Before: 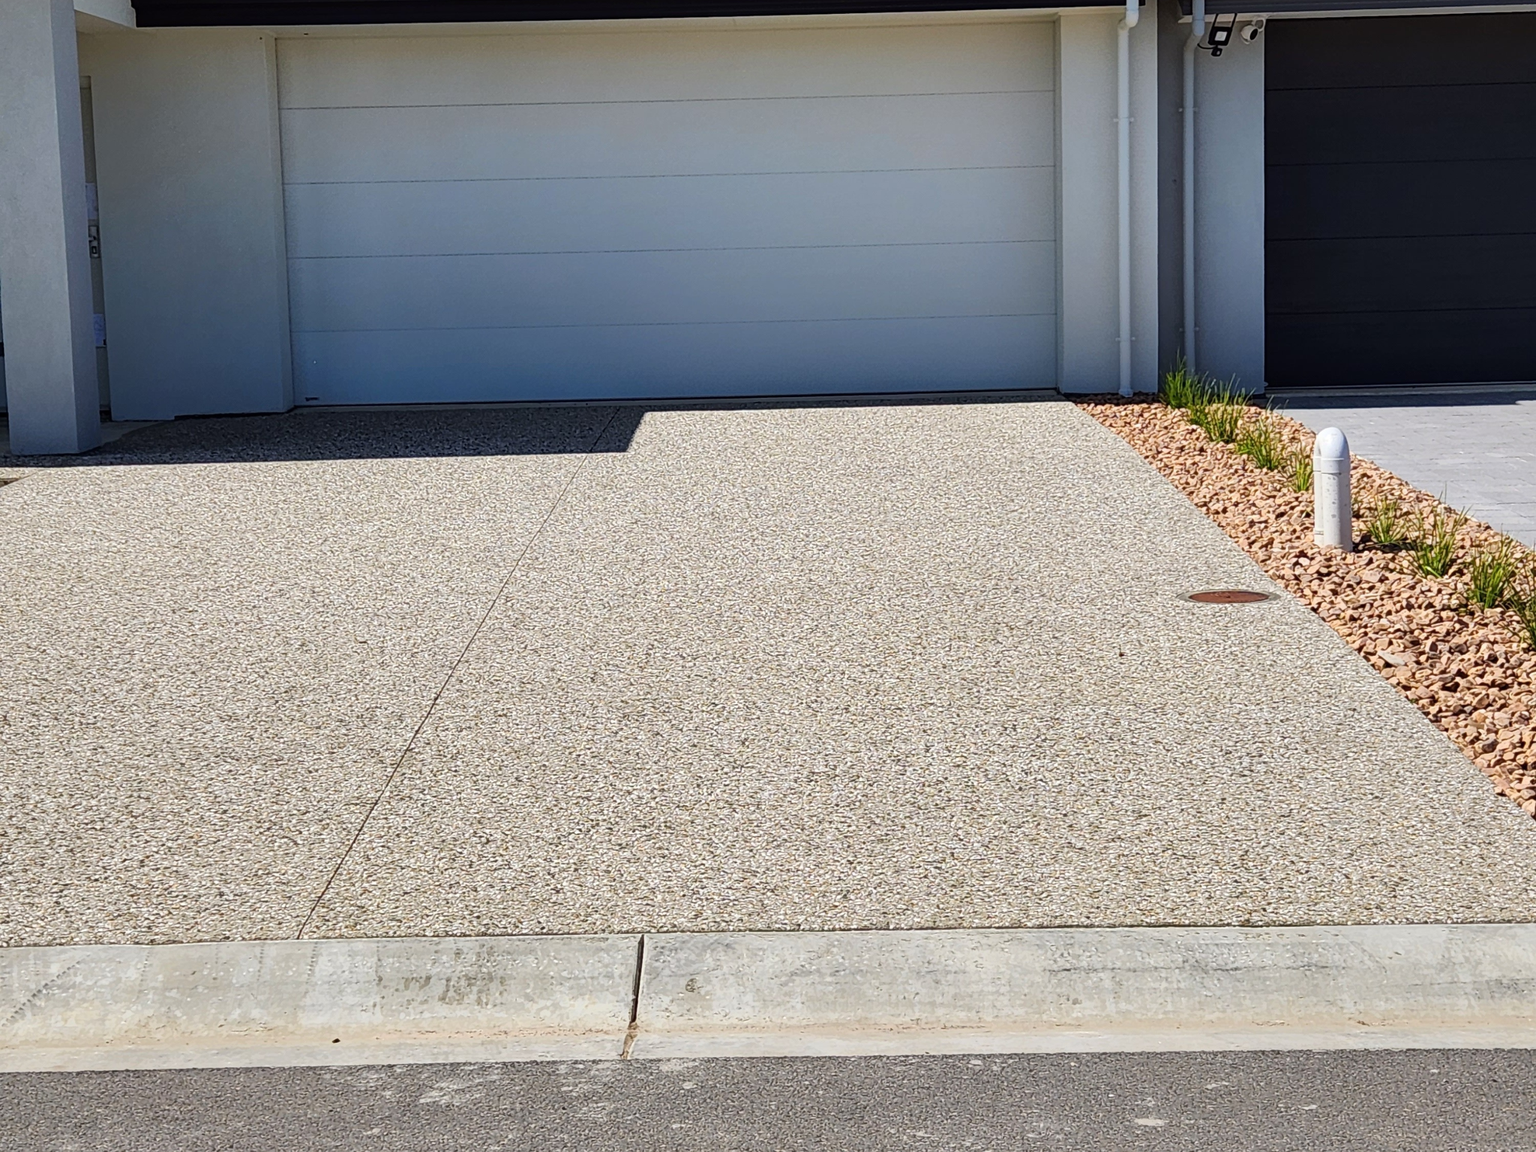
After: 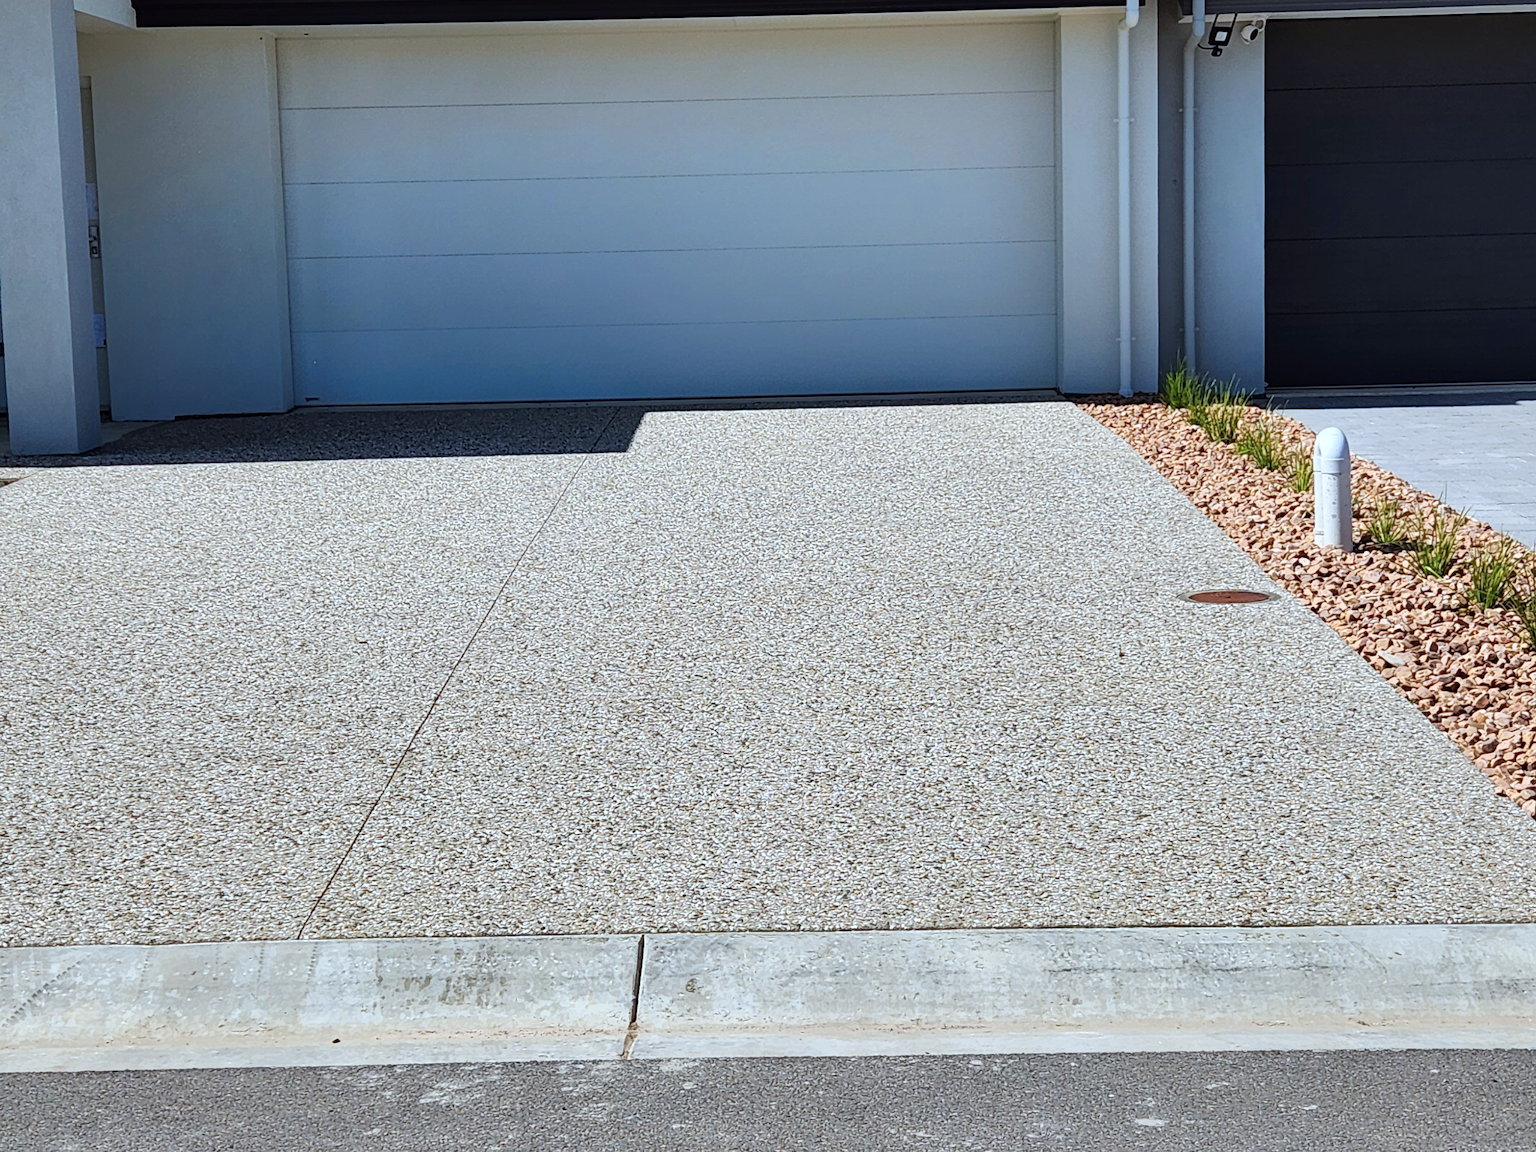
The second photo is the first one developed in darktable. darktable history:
shadows and highlights: radius 125.46, shadows 30.51, highlights -30.51, low approximation 0.01, soften with gaussian
exposure: exposure 0.128 EV, compensate highlight preservation false
color correction: highlights a* -4.18, highlights b* -10.81
